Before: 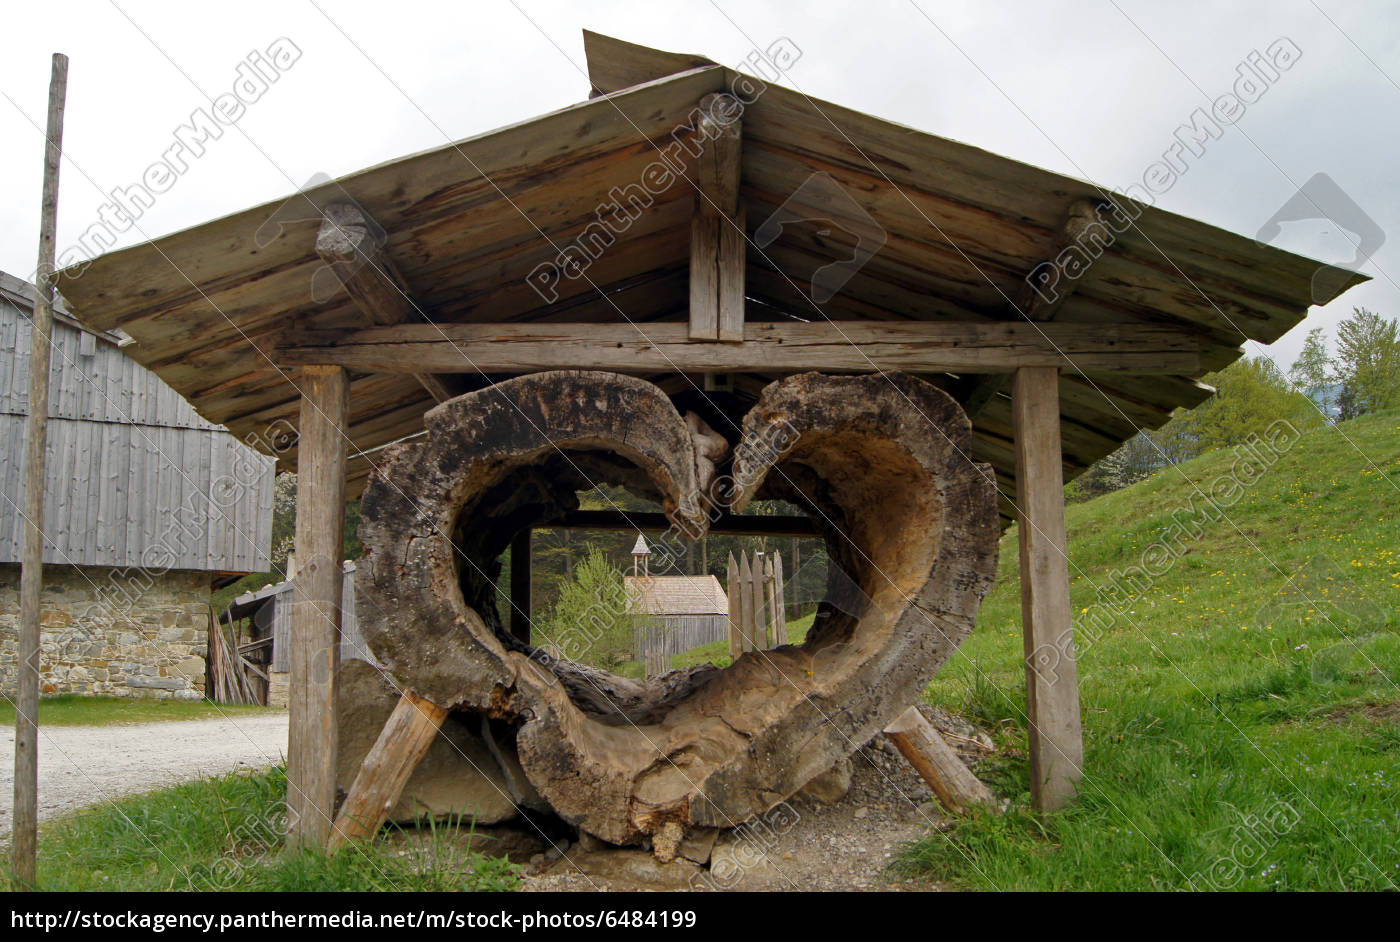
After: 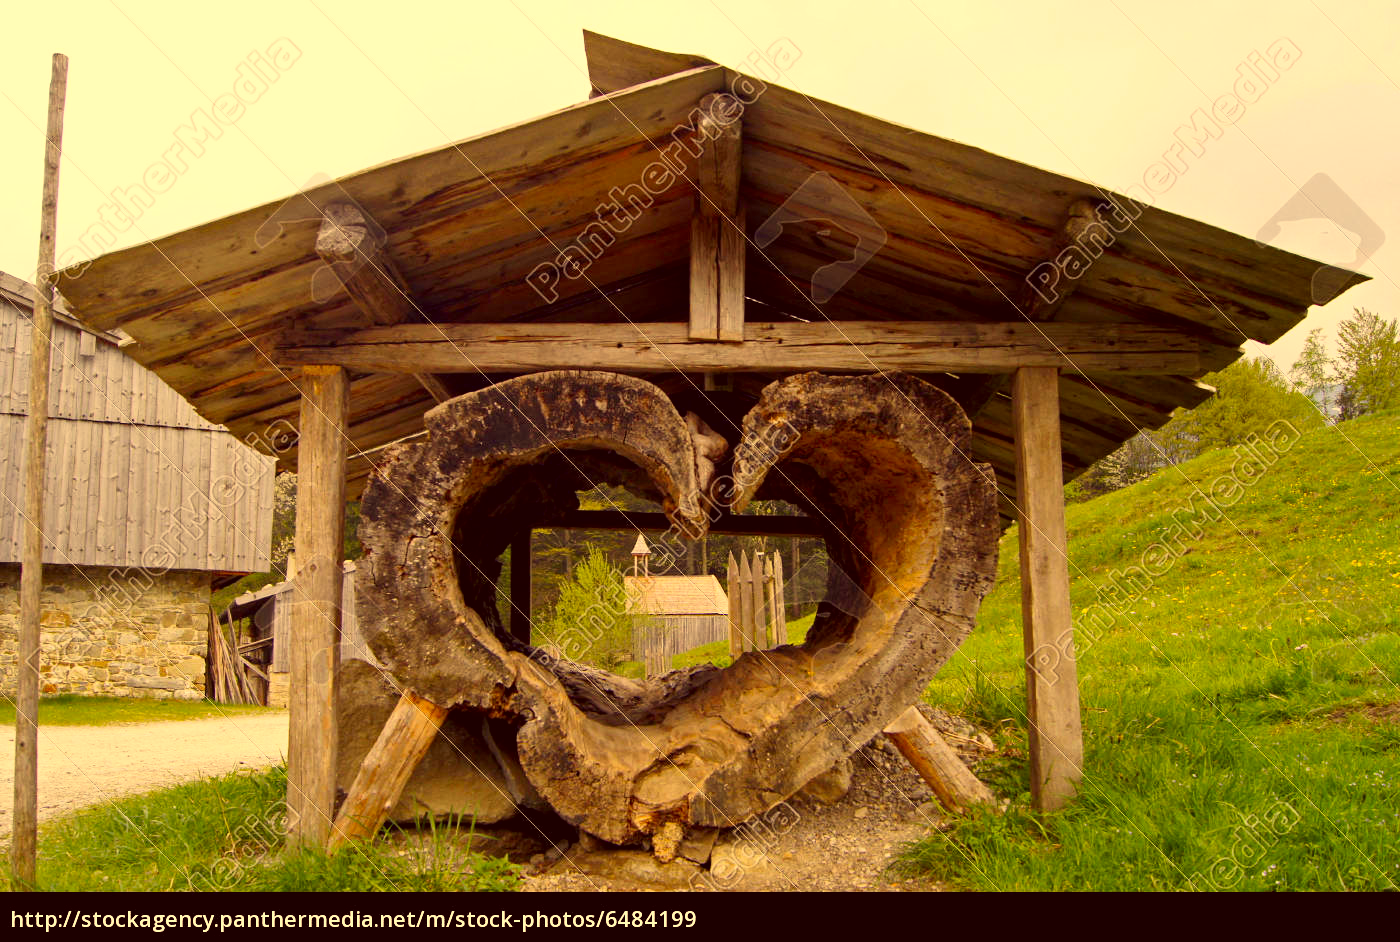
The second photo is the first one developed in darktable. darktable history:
exposure: black level correction 0.002, exposure 0.15 EV, compensate highlight preservation false
color correction: highlights a* 9.6, highlights b* 39.29, shadows a* 15.01, shadows b* 3.1
contrast brightness saturation: contrast 0.204, brightness 0.157, saturation 0.217
